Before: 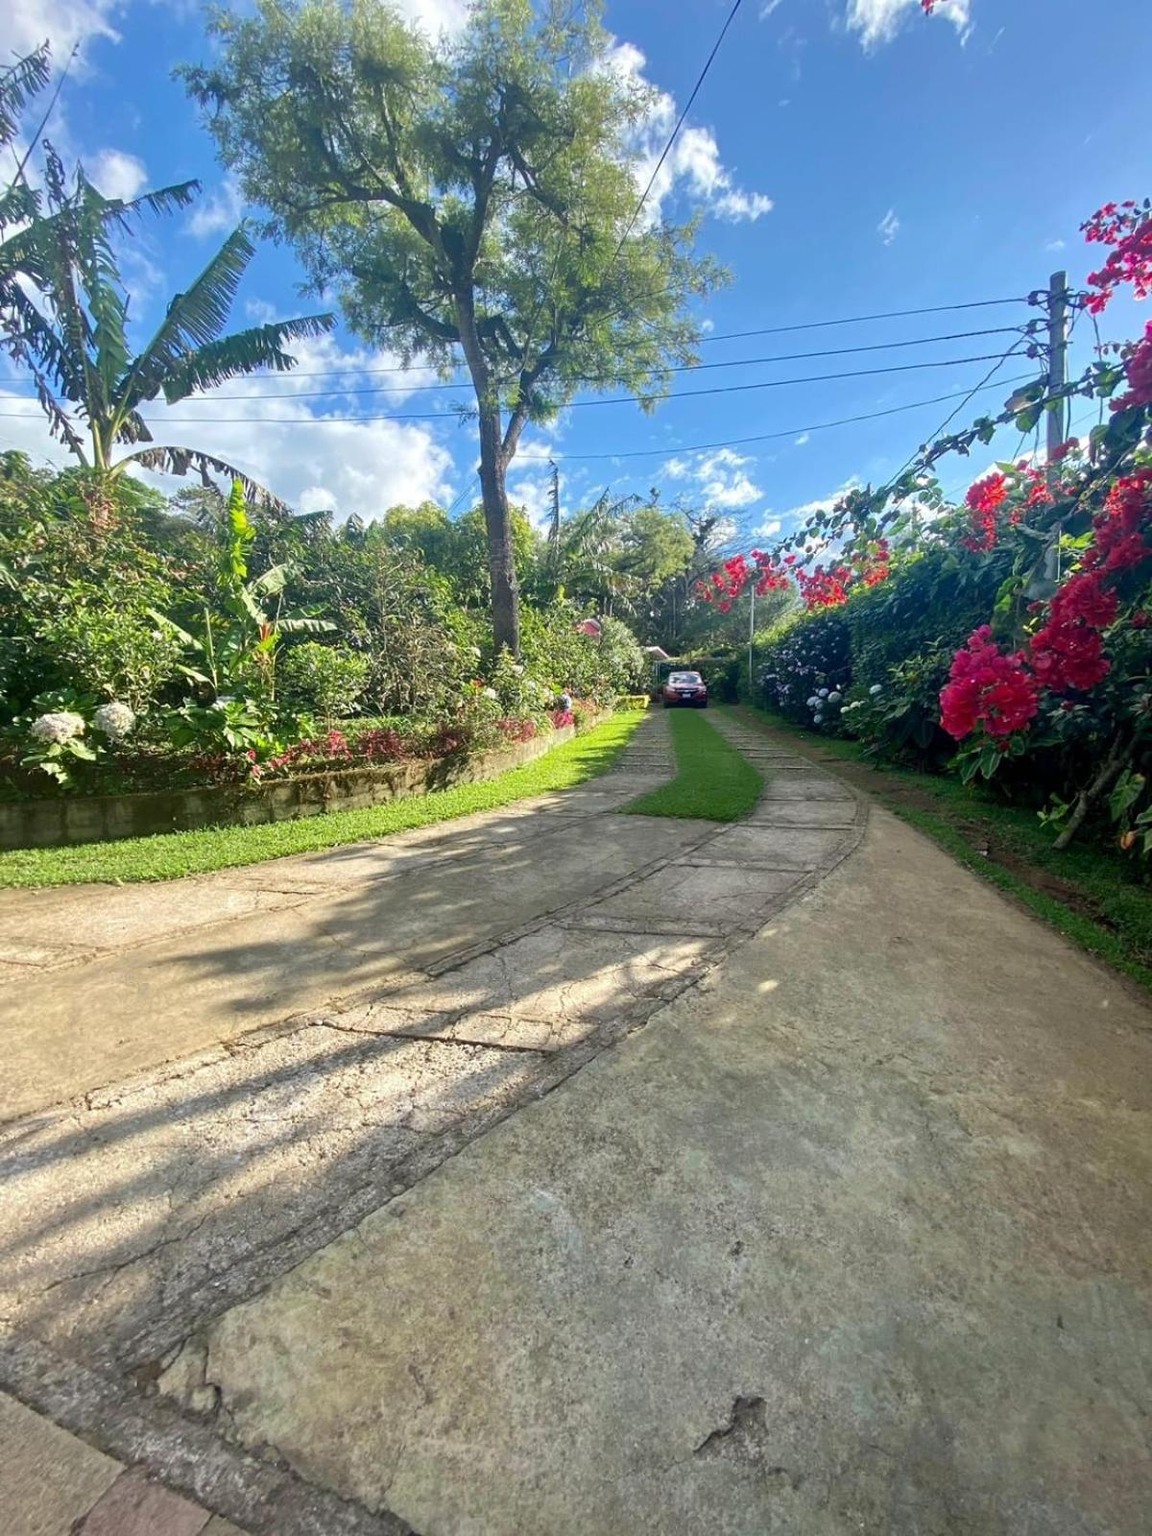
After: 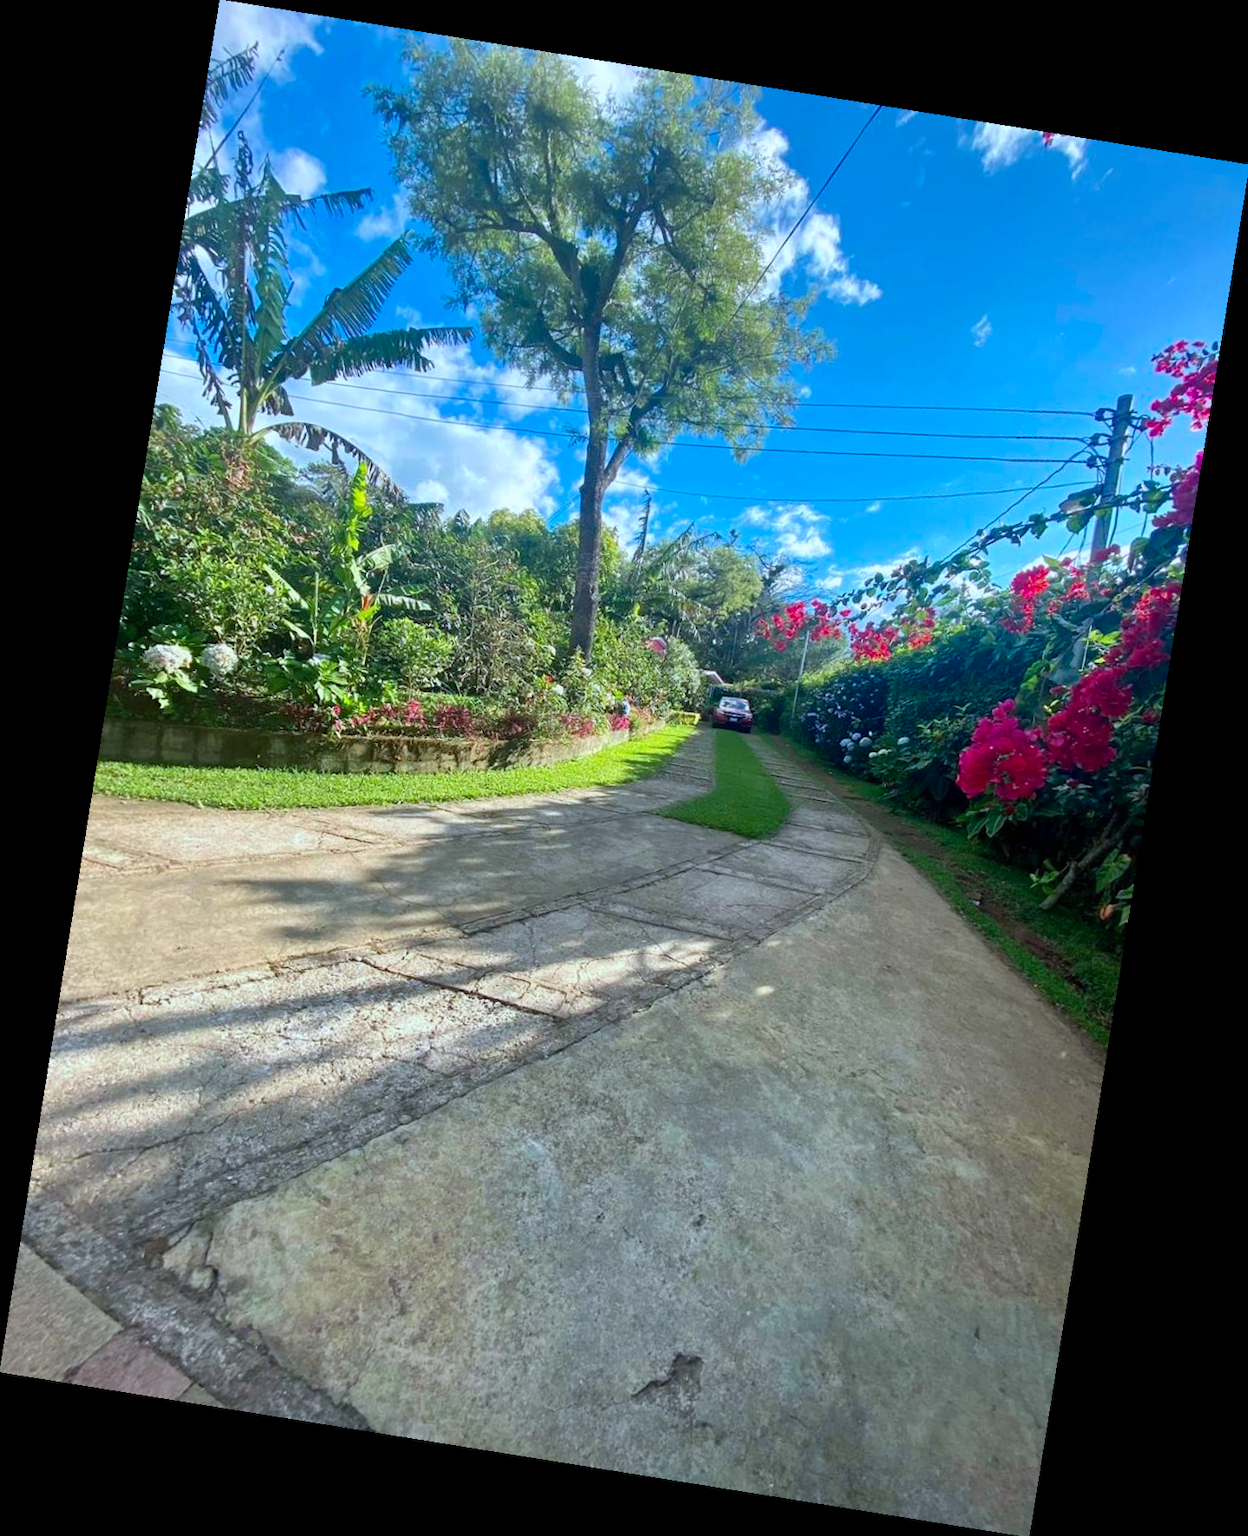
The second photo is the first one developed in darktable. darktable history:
rotate and perspective: rotation 9.12°, automatic cropping off
color calibration: output R [0.972, 0.068, -0.094, 0], output G [-0.178, 1.216, -0.086, 0], output B [0.095, -0.136, 0.98, 0], illuminant custom, x 0.371, y 0.381, temperature 4283.16 K
